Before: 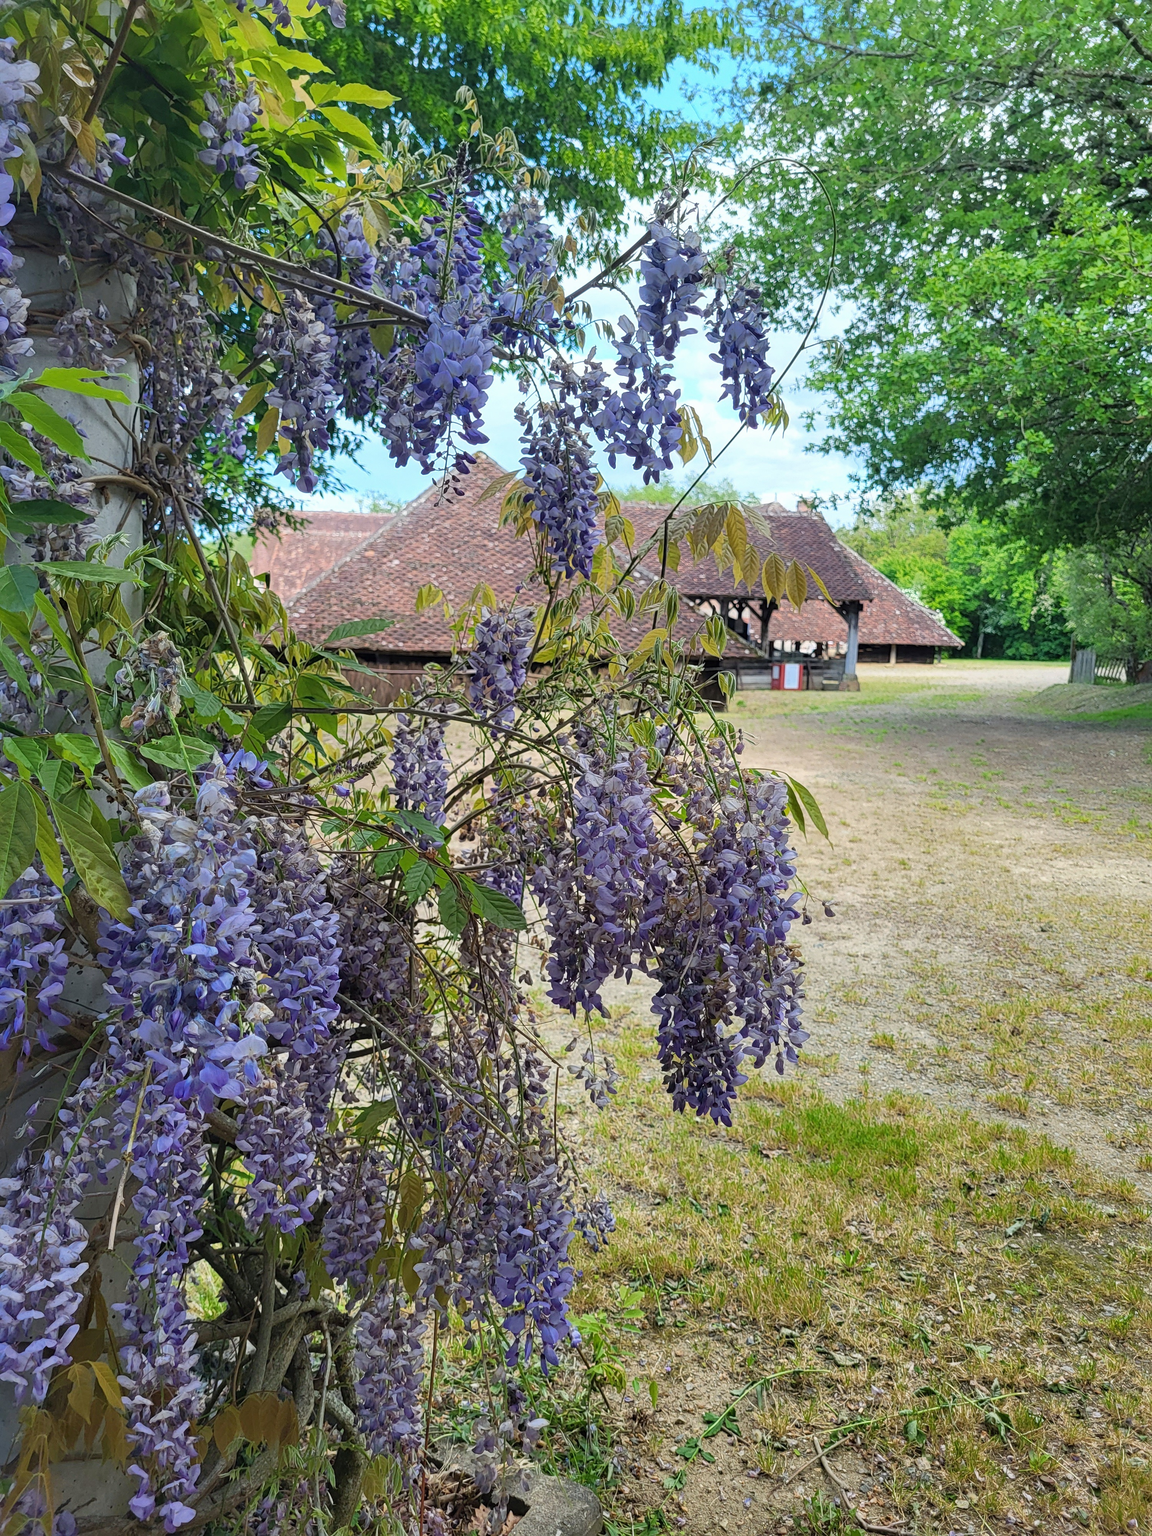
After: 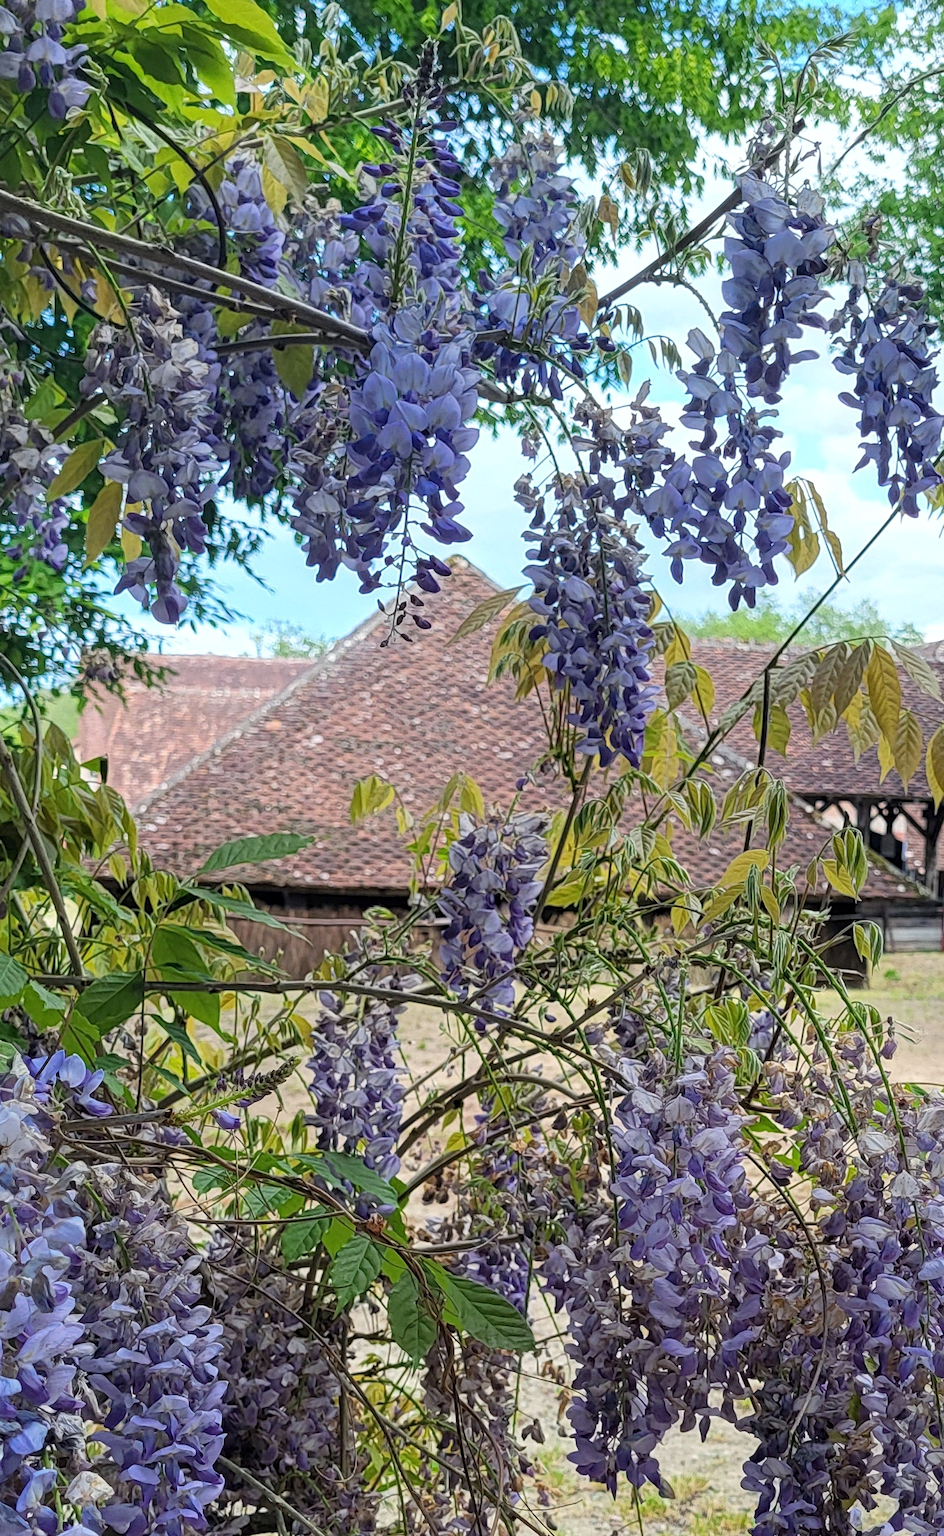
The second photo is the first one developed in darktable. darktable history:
crop: left 17.835%, top 7.675%, right 32.881%, bottom 32.213%
local contrast: highlights 100%, shadows 100%, detail 120%, midtone range 0.2
